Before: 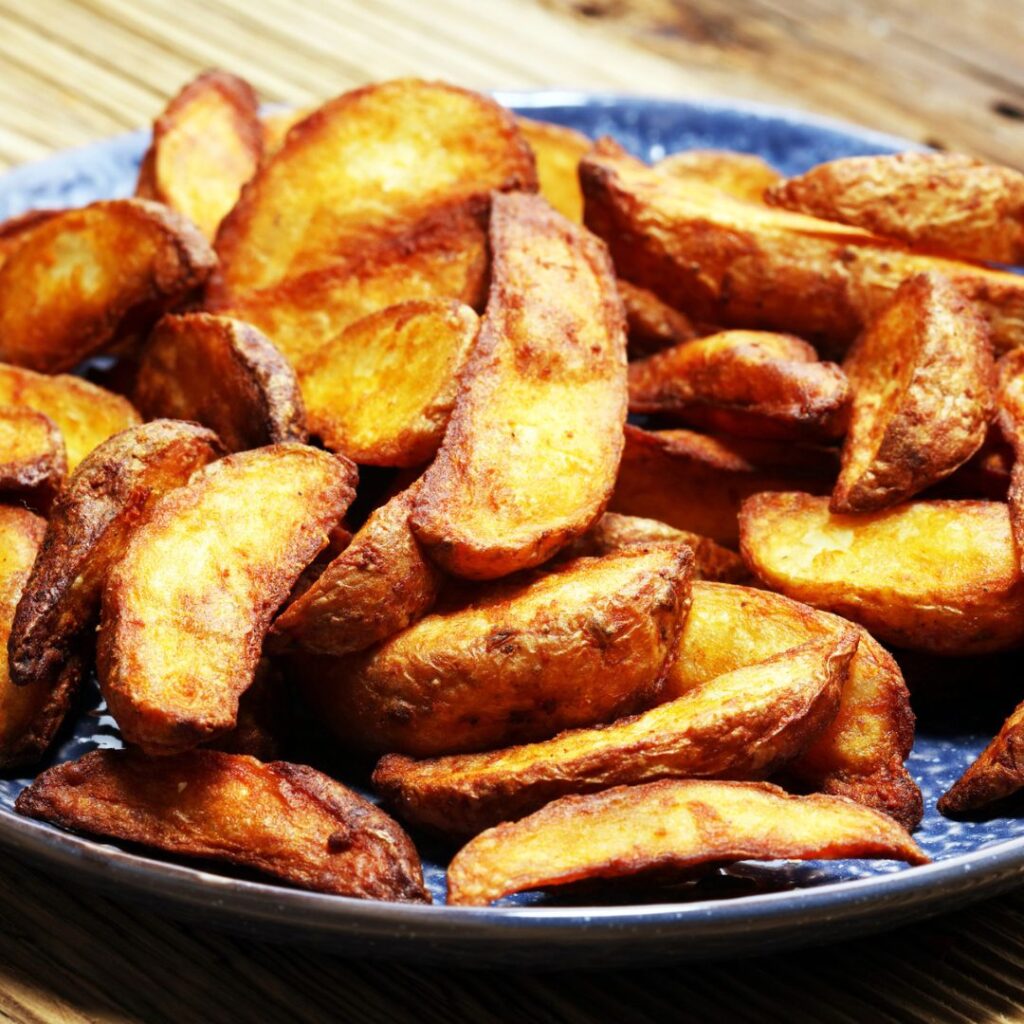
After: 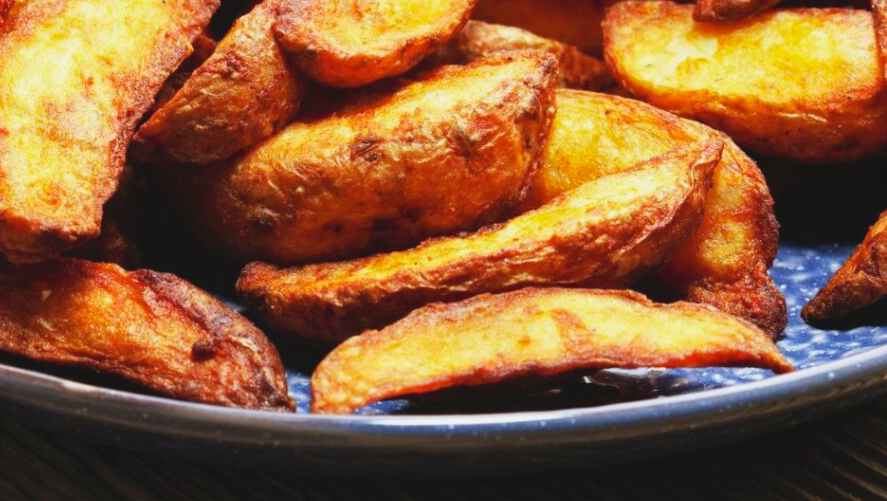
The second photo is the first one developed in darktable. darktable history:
crop and rotate: left 13.306%, top 48.129%, bottom 2.928%
local contrast: mode bilateral grid, contrast 10, coarseness 25, detail 110%, midtone range 0.2
contrast brightness saturation: contrast -0.1, brightness 0.05, saturation 0.08
